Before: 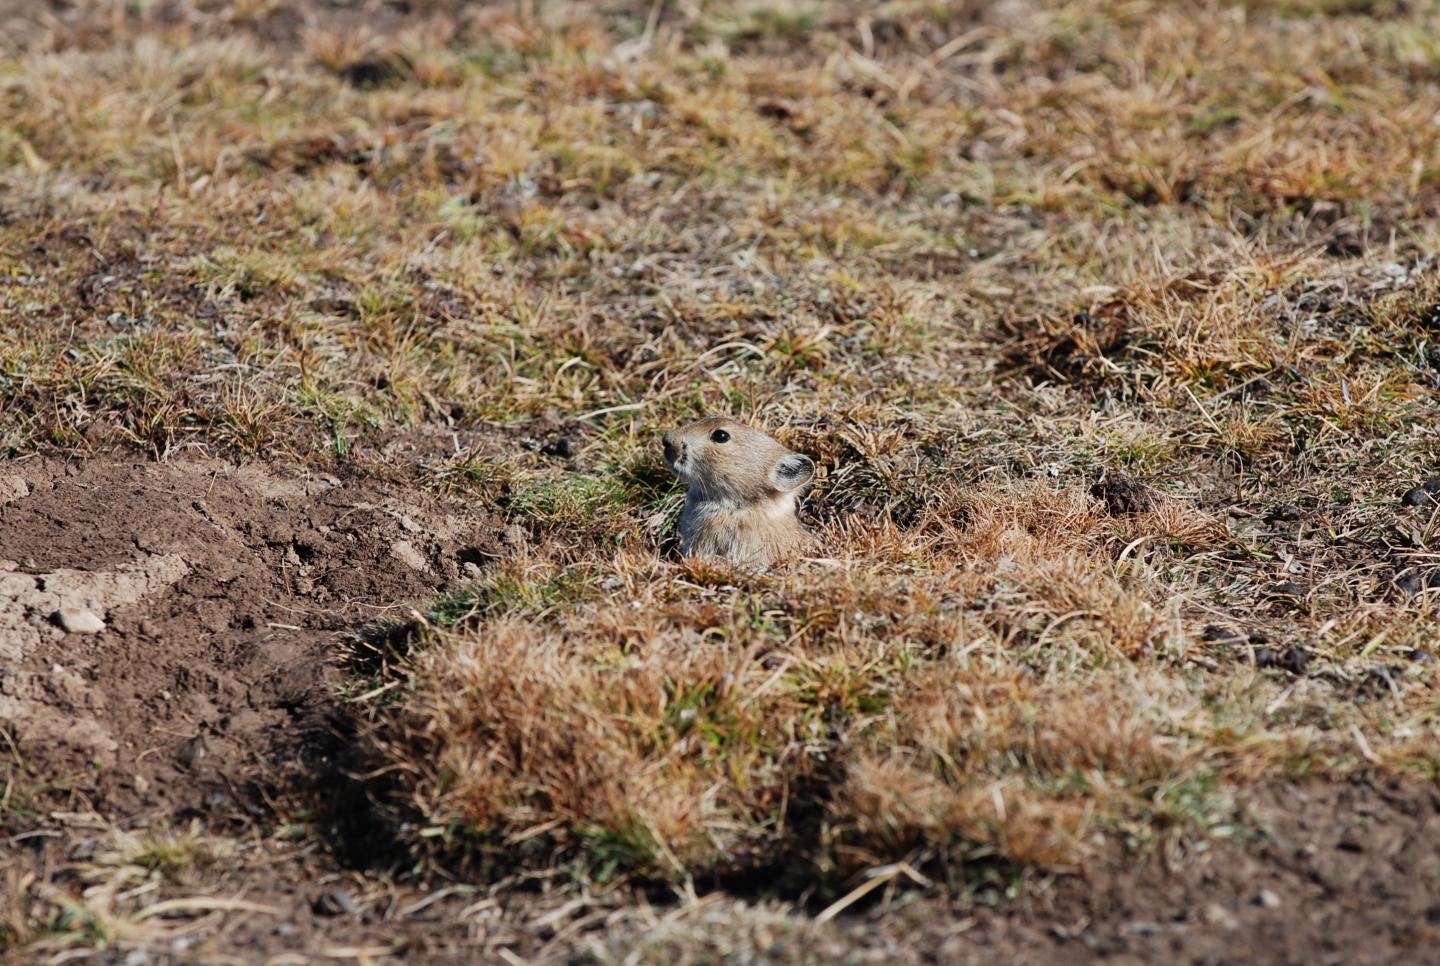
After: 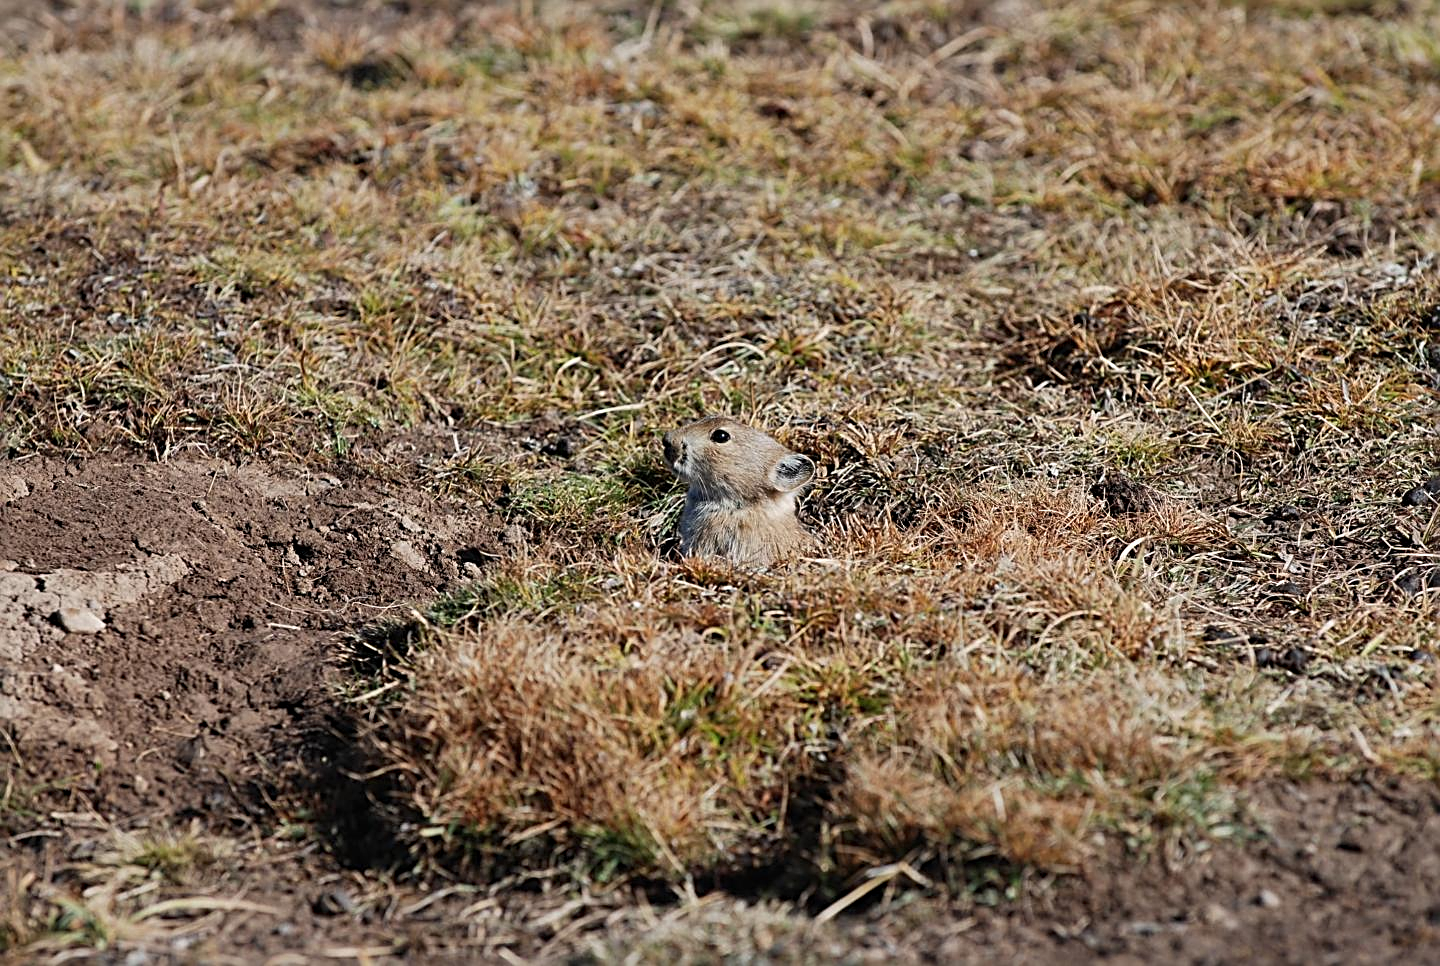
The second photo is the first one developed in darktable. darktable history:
shadows and highlights: shadows 43.53, white point adjustment -1.58, soften with gaussian
sharpen: radius 2.719, amount 0.669
